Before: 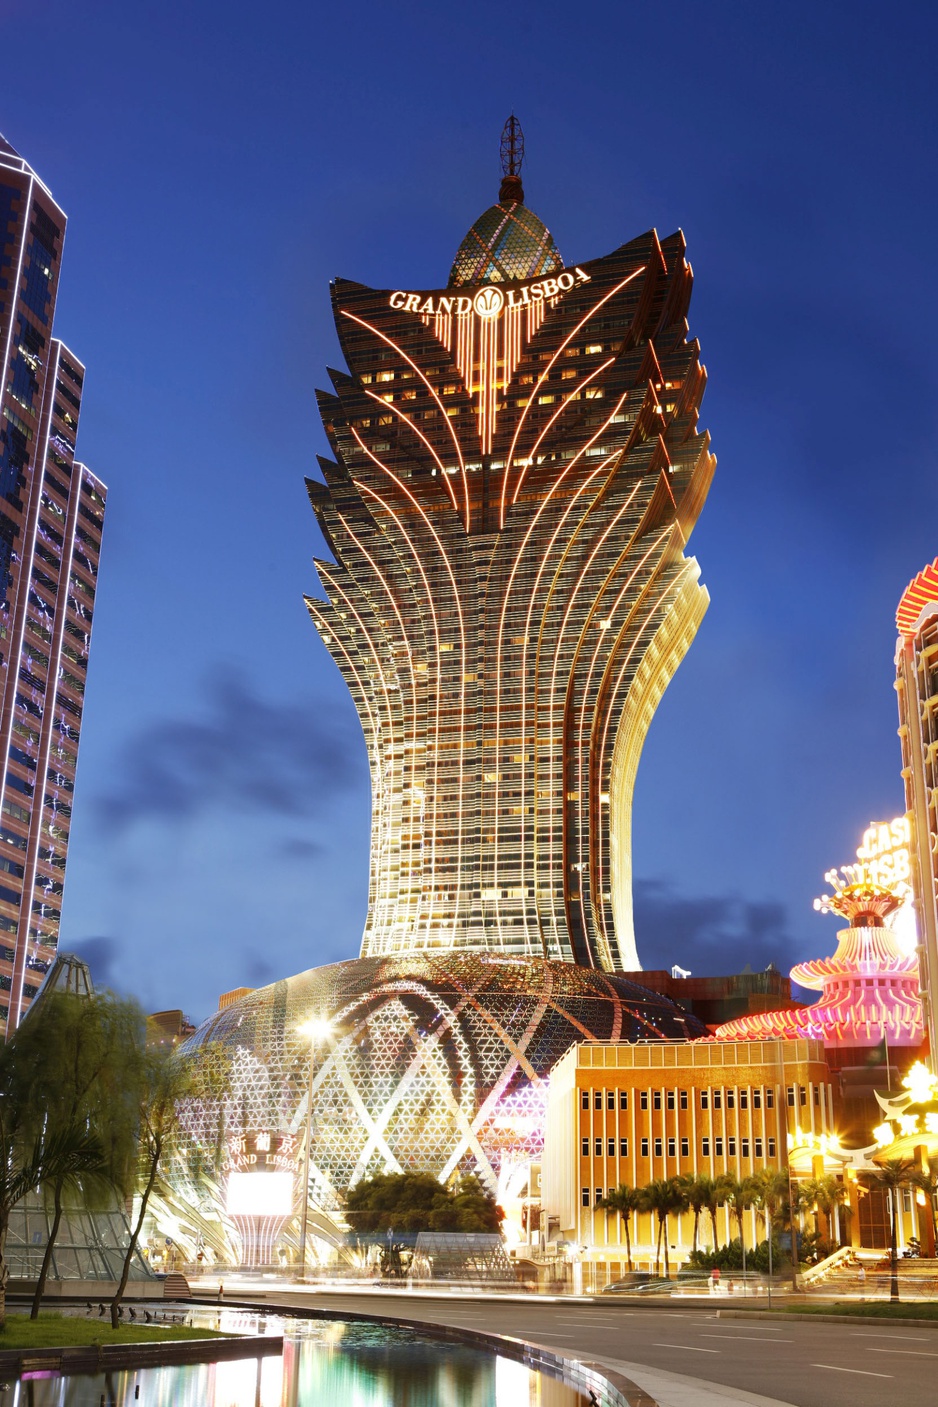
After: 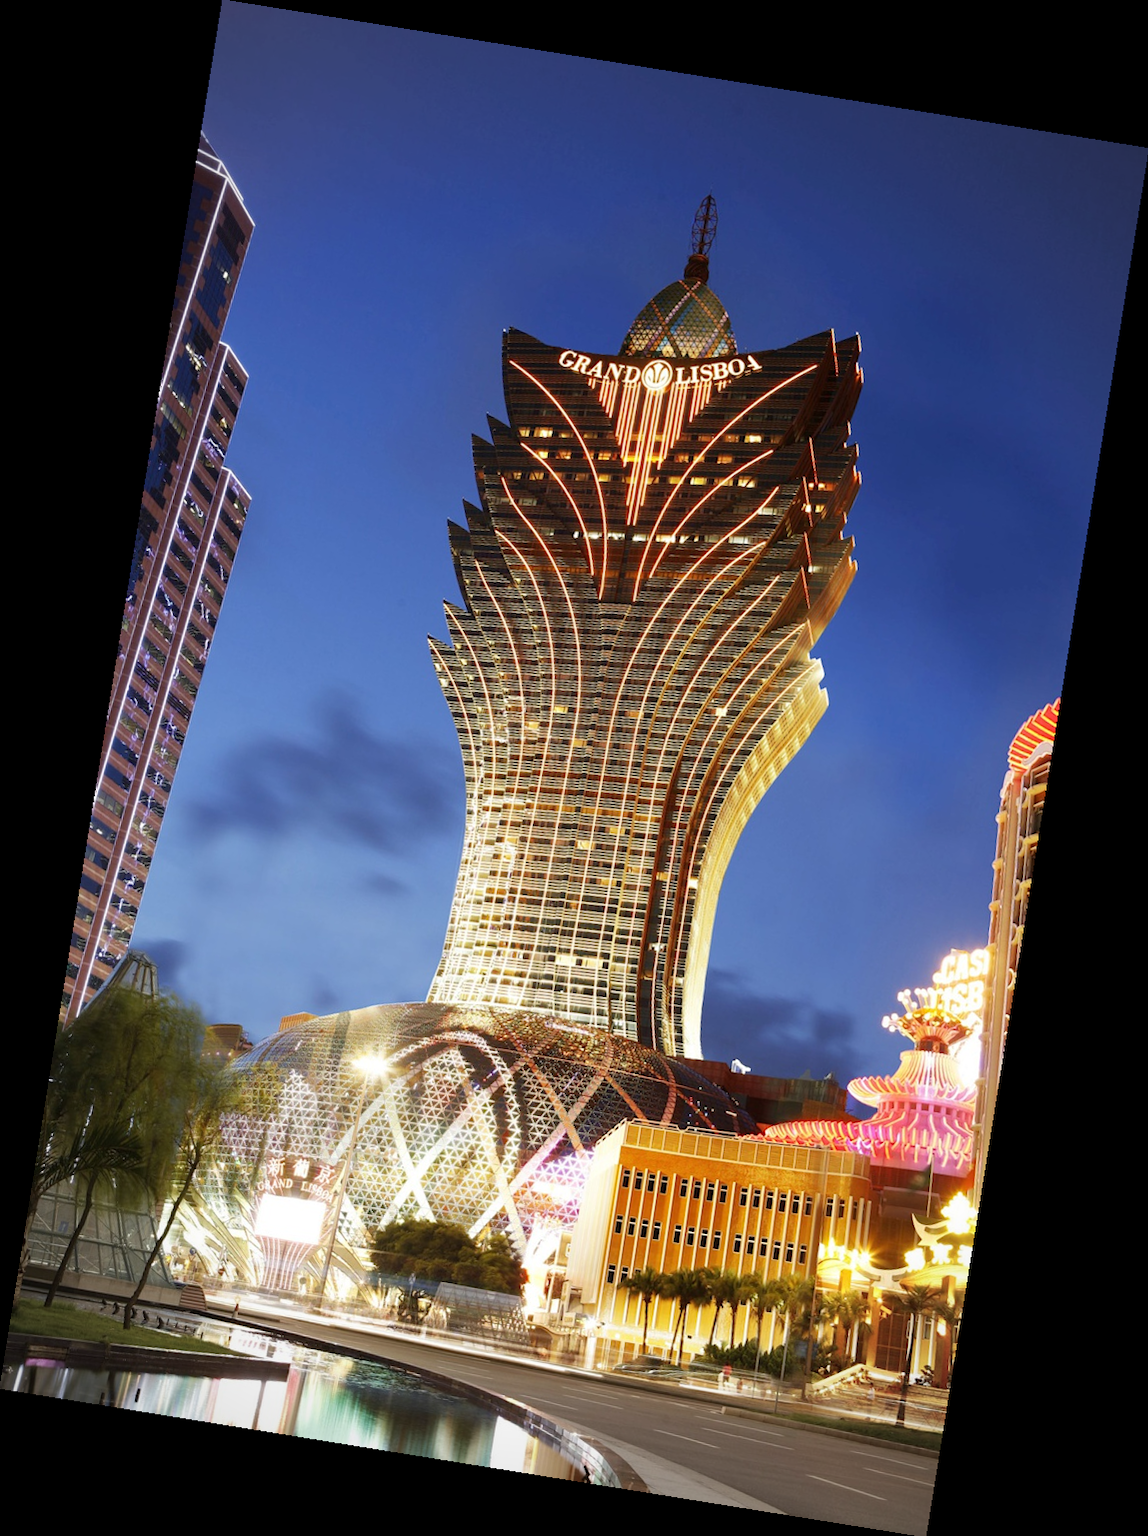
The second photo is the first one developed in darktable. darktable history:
vignetting: fall-off start 74.49%, fall-off radius 65.9%, brightness -0.628, saturation -0.68
rotate and perspective: rotation 9.12°, automatic cropping off
